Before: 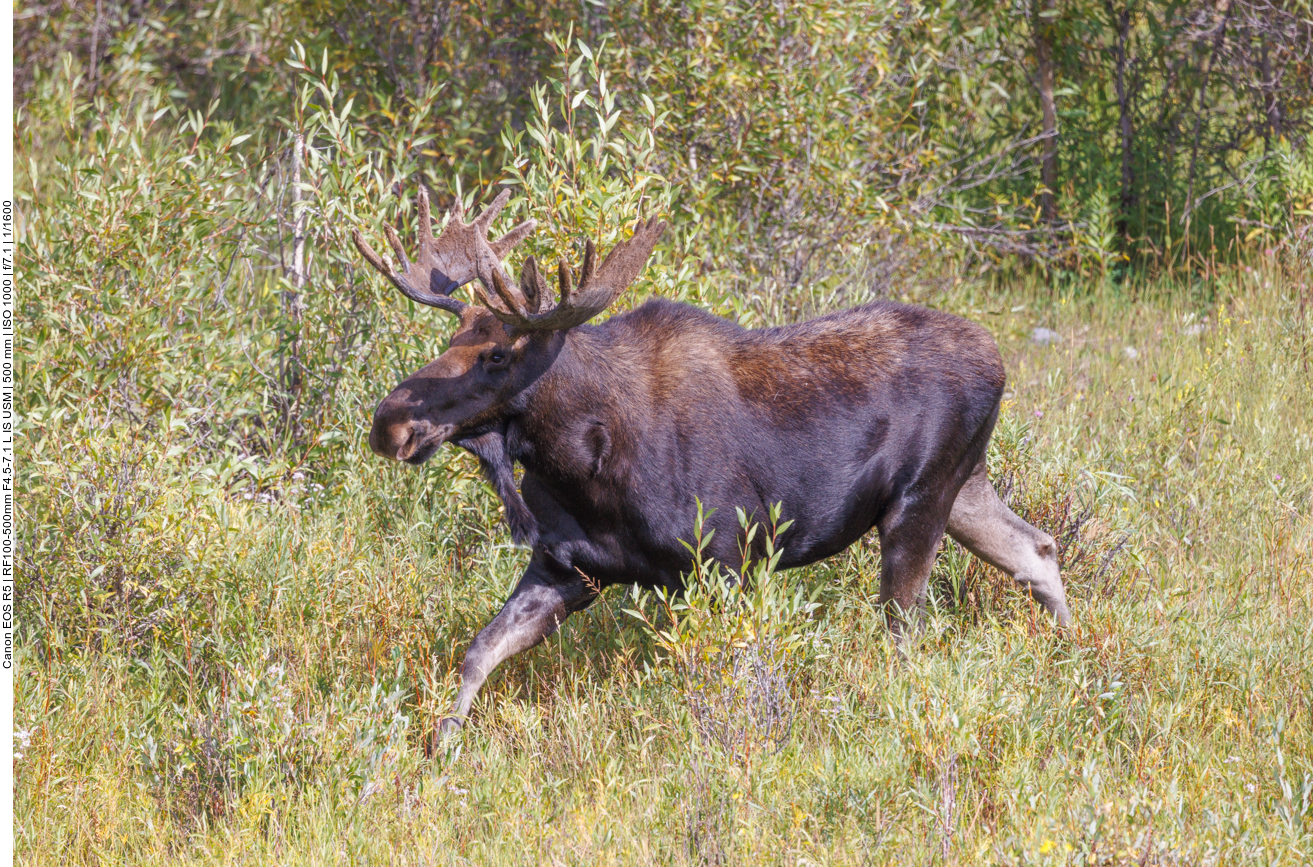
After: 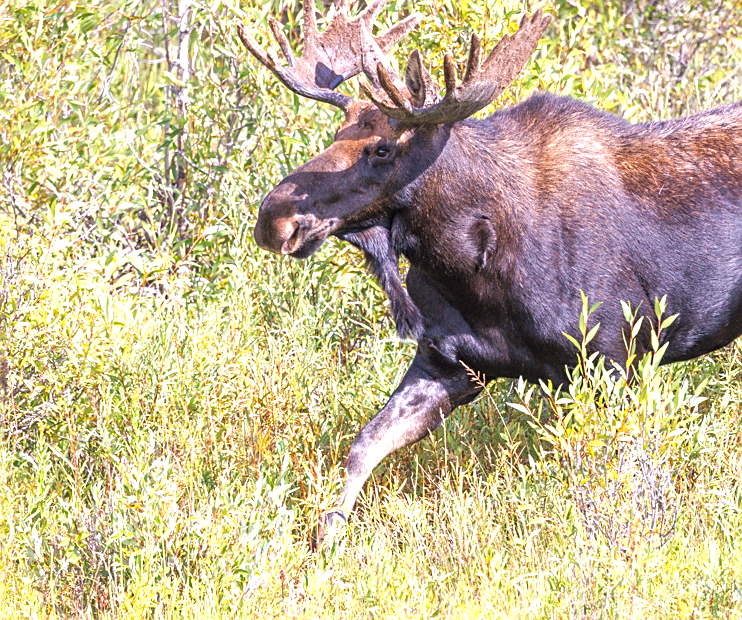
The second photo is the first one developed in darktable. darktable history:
crop: left 8.772%, top 23.802%, right 34.71%, bottom 4.633%
sharpen: on, module defaults
exposure: black level correction 0.001, exposure 1.043 EV, compensate highlight preservation false
